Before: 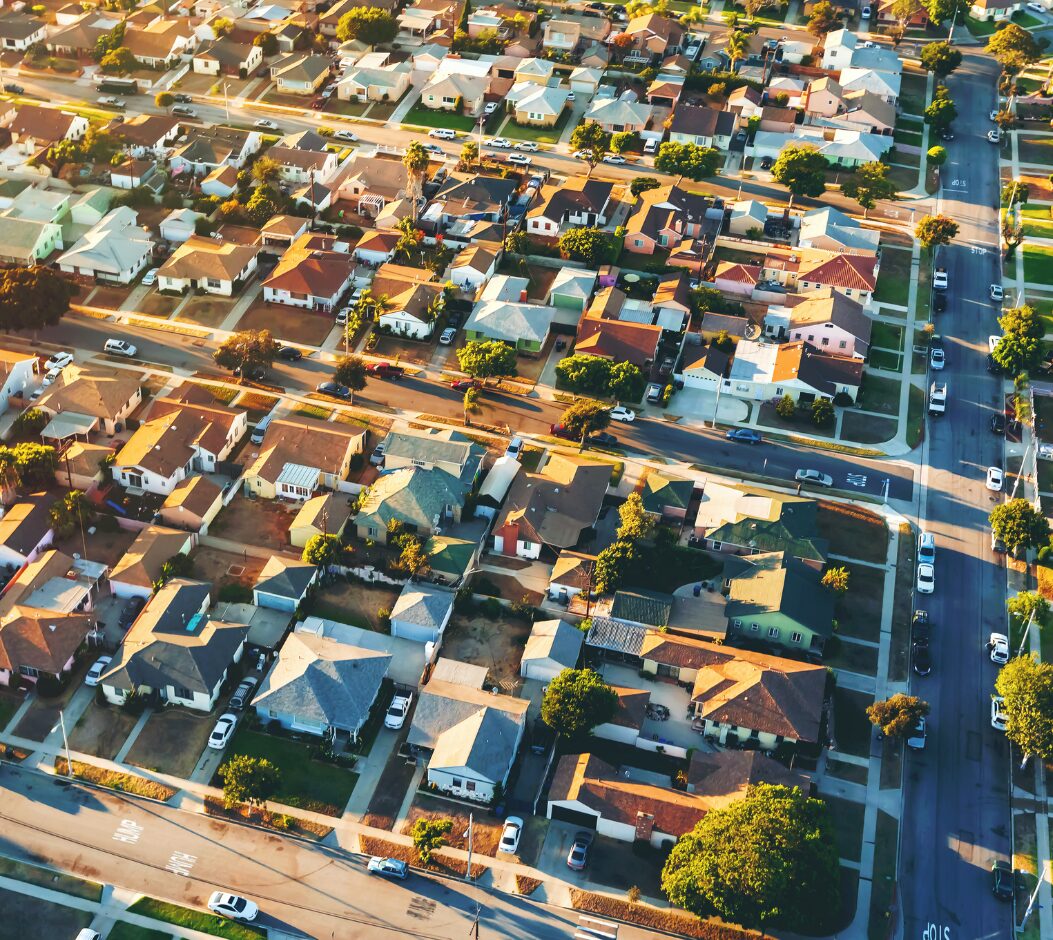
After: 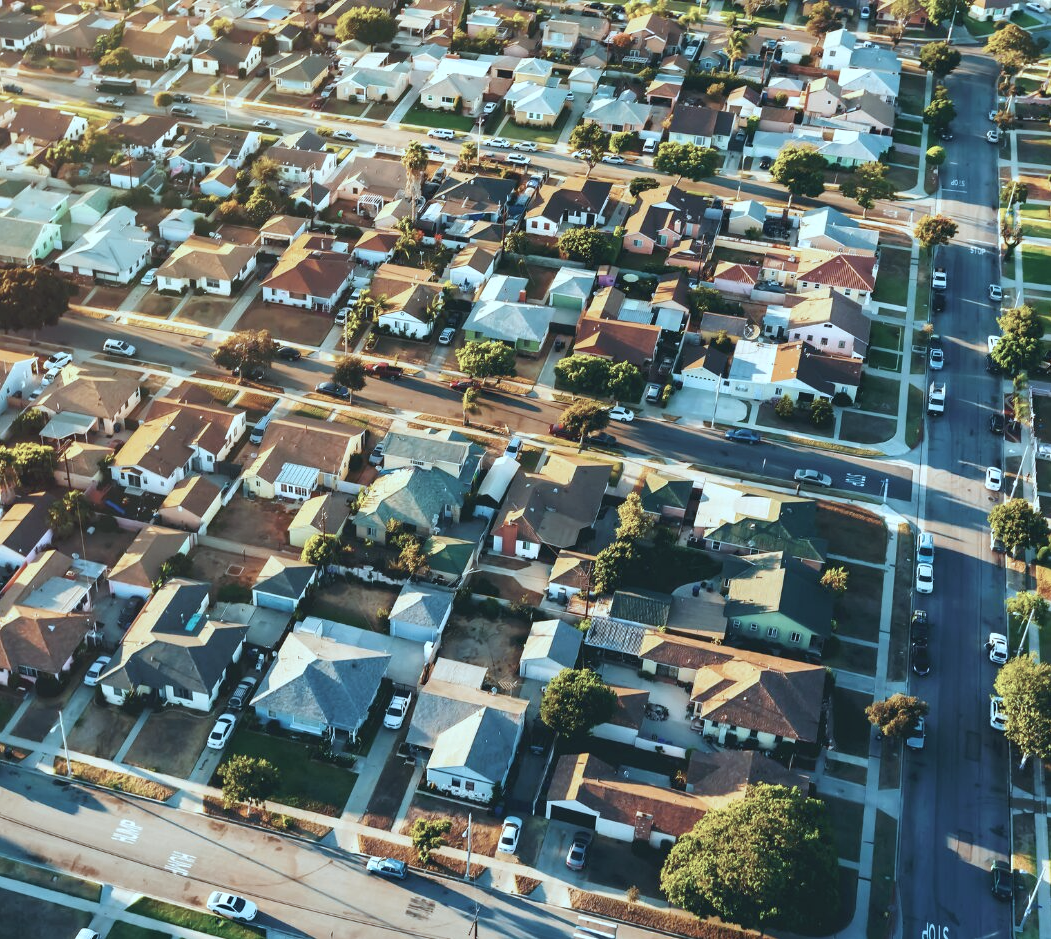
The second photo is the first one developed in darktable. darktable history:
crop and rotate: left 0.126%
color correction: highlights a* -12.64, highlights b* -18.1, saturation 0.7
